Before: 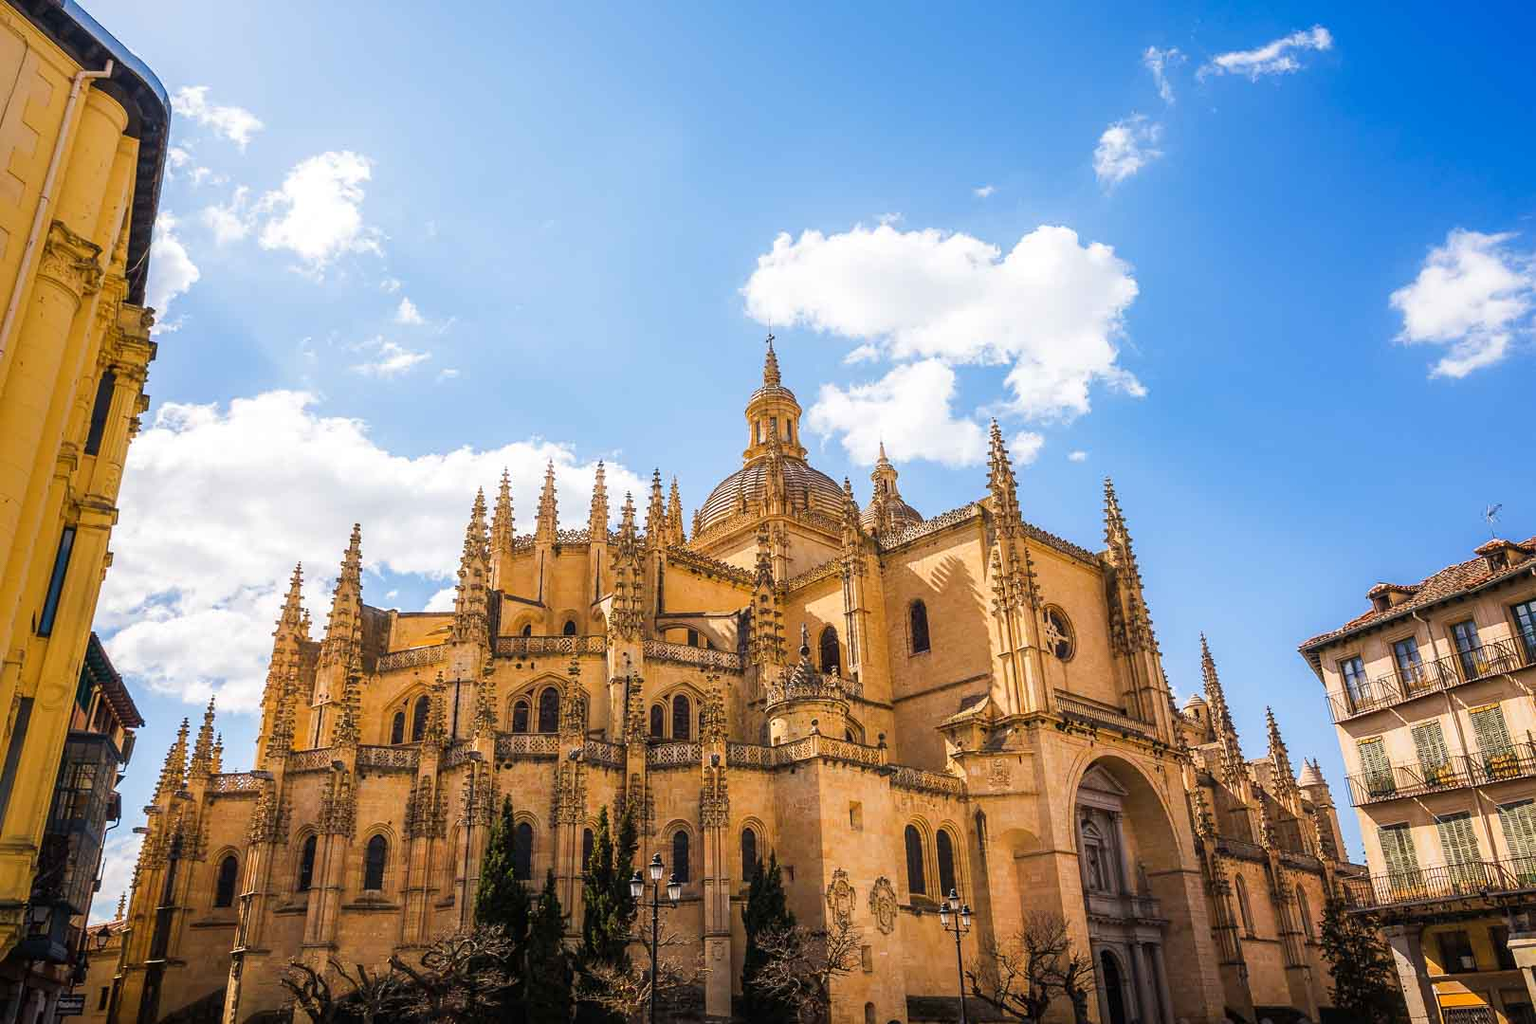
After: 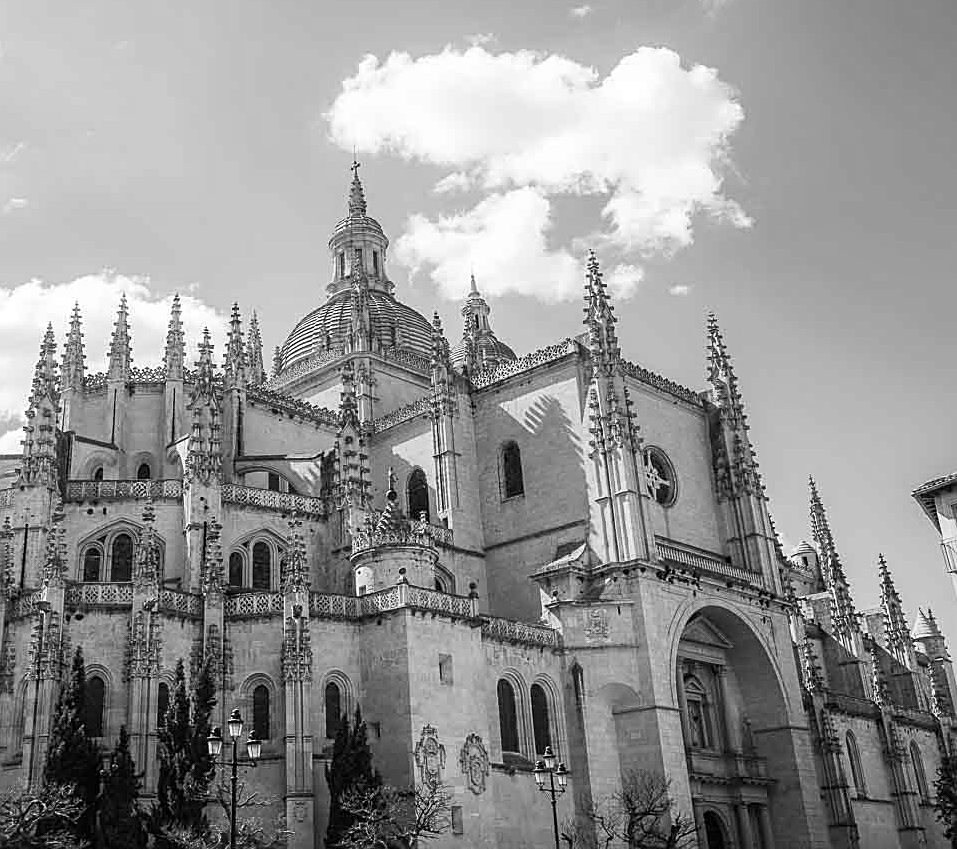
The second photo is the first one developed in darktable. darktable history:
crop and rotate: left 28.256%, top 17.734%, right 12.656%, bottom 3.573%
color zones: curves: ch1 [(0, 0.525) (0.143, 0.556) (0.286, 0.52) (0.429, 0.5) (0.571, 0.5) (0.714, 0.5) (0.857, 0.503) (1, 0.525)]
monochrome: on, module defaults
sharpen: on, module defaults
